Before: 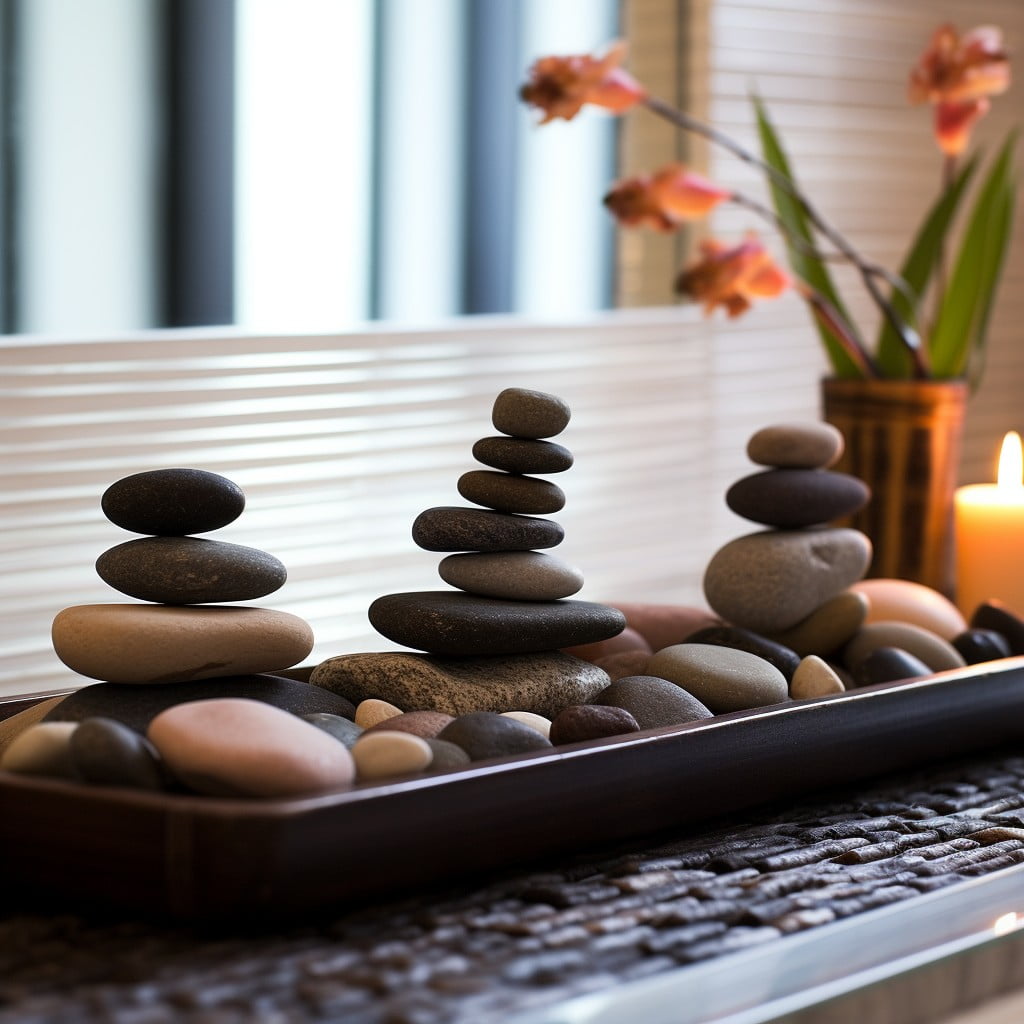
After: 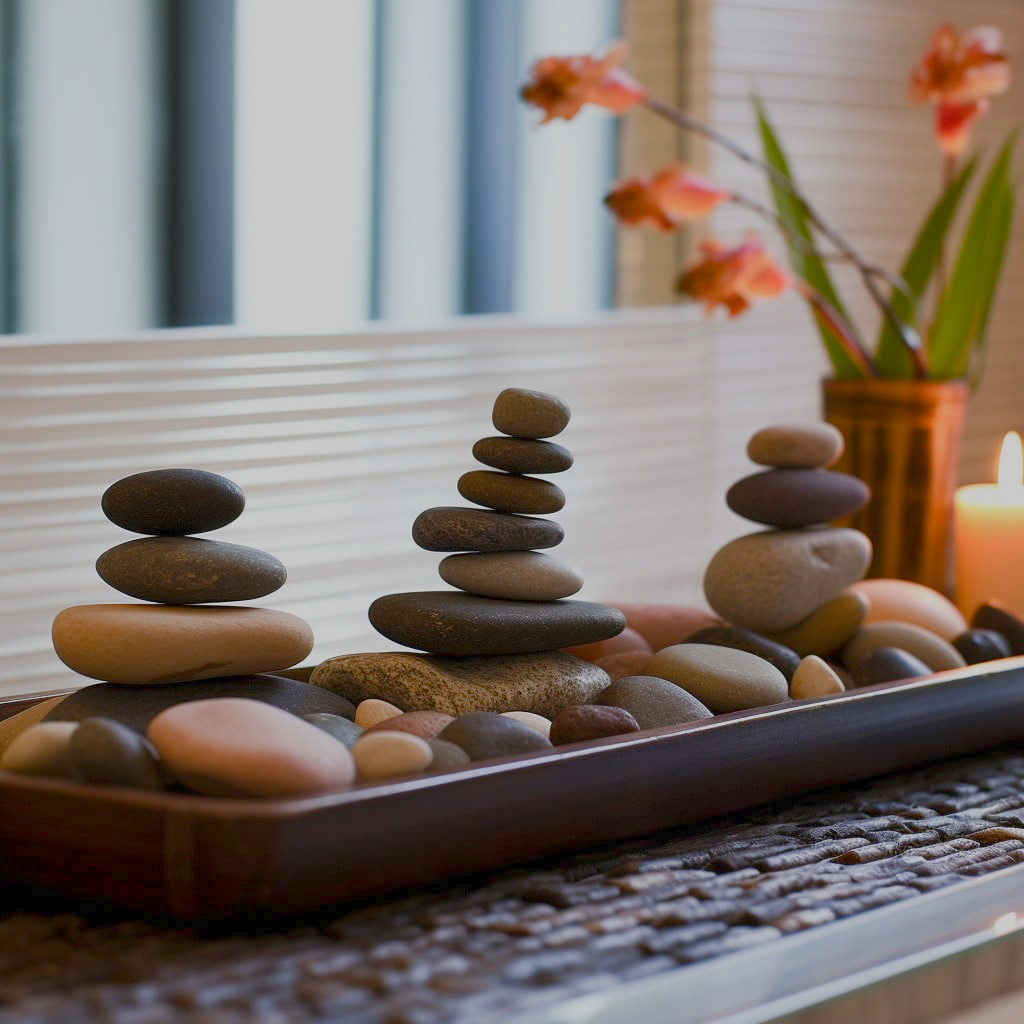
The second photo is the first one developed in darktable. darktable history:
tone equalizer: on, module defaults
color balance rgb: shadows lift › chroma 1%, shadows lift › hue 113°, highlights gain › chroma 0.2%, highlights gain › hue 333°, perceptual saturation grading › global saturation 20%, perceptual saturation grading › highlights -50%, perceptual saturation grading › shadows 25%, contrast -30%
